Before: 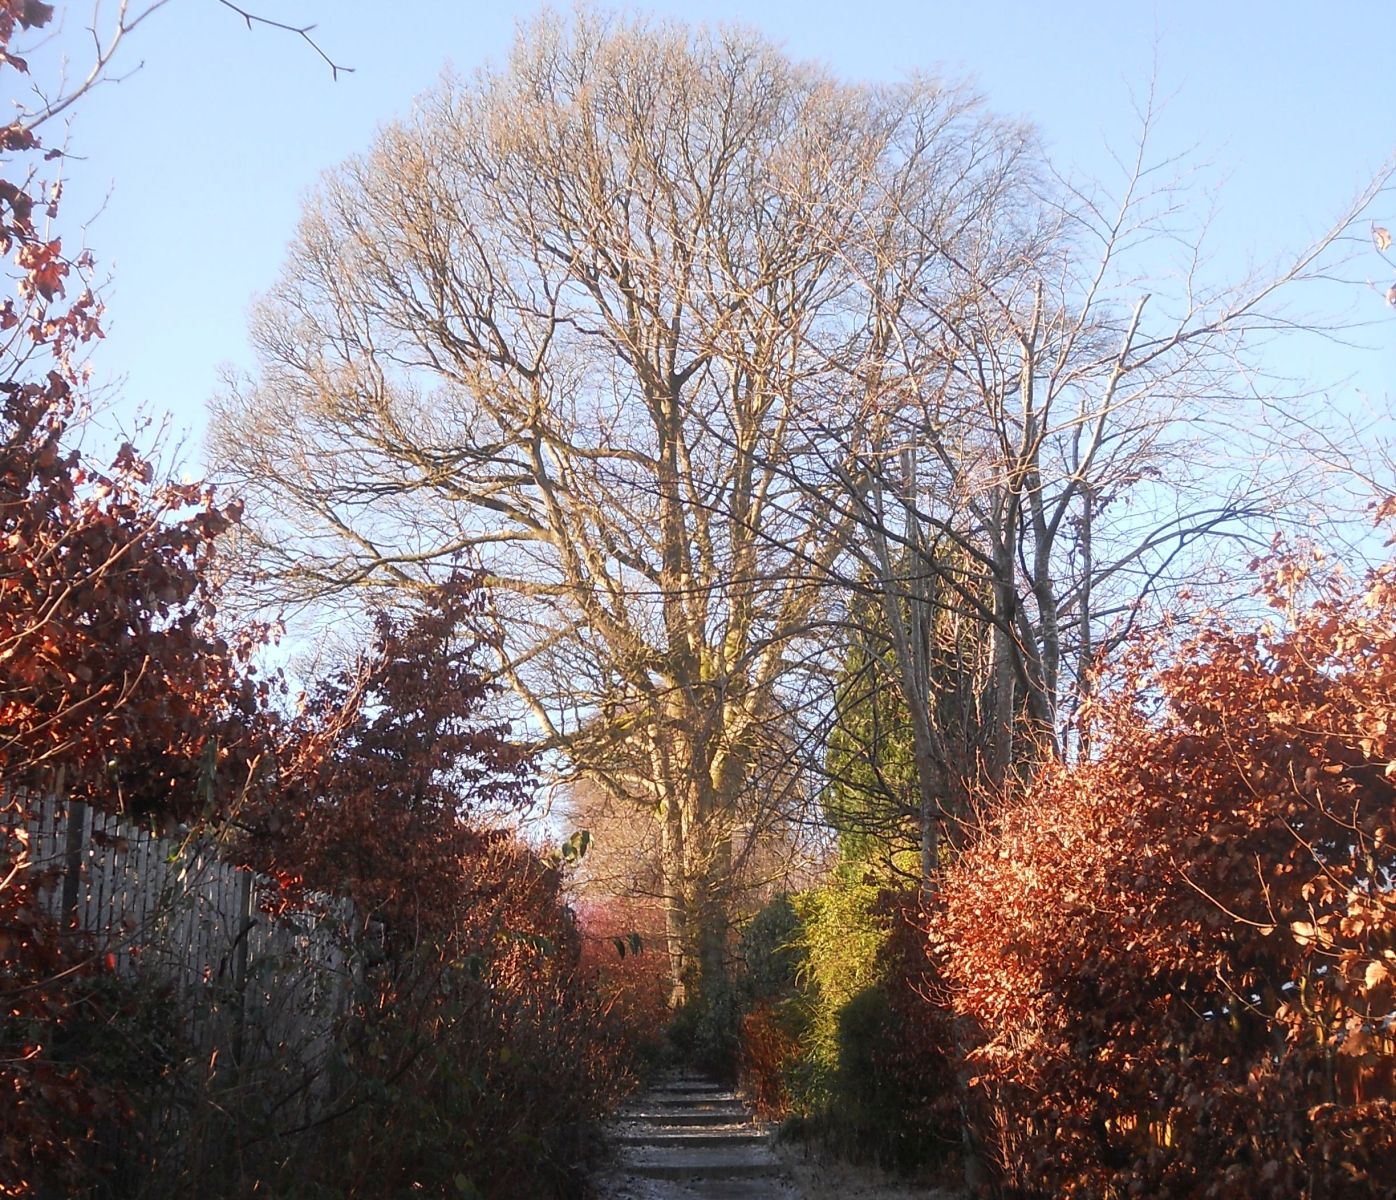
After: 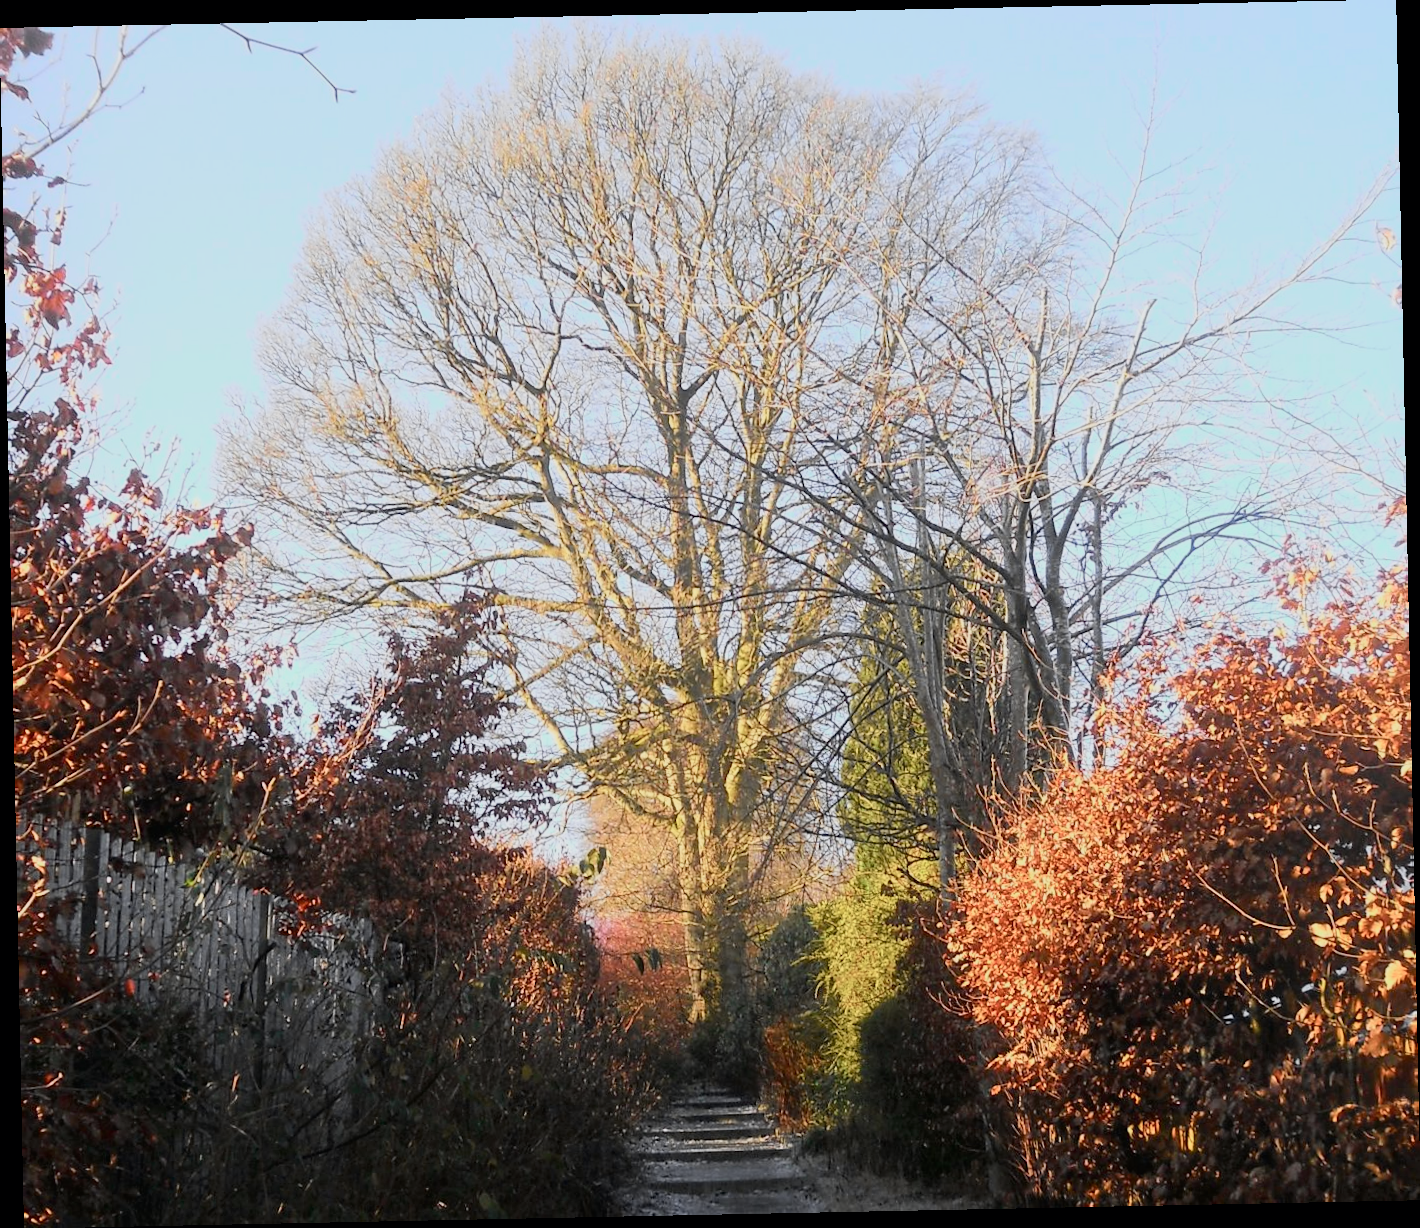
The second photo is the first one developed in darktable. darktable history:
rotate and perspective: rotation -1.17°, automatic cropping off
tone curve: curves: ch0 [(0, 0) (0.048, 0.024) (0.099, 0.082) (0.227, 0.255) (0.407, 0.482) (0.543, 0.634) (0.719, 0.77) (0.837, 0.843) (1, 0.906)]; ch1 [(0, 0) (0.3, 0.268) (0.404, 0.374) (0.475, 0.463) (0.501, 0.499) (0.514, 0.502) (0.551, 0.541) (0.643, 0.648) (0.682, 0.674) (0.802, 0.812) (1, 1)]; ch2 [(0, 0) (0.259, 0.207) (0.323, 0.311) (0.364, 0.368) (0.442, 0.461) (0.498, 0.498) (0.531, 0.528) (0.581, 0.602) (0.629, 0.659) (0.768, 0.728) (1, 1)], color space Lab, independent channels, preserve colors none
